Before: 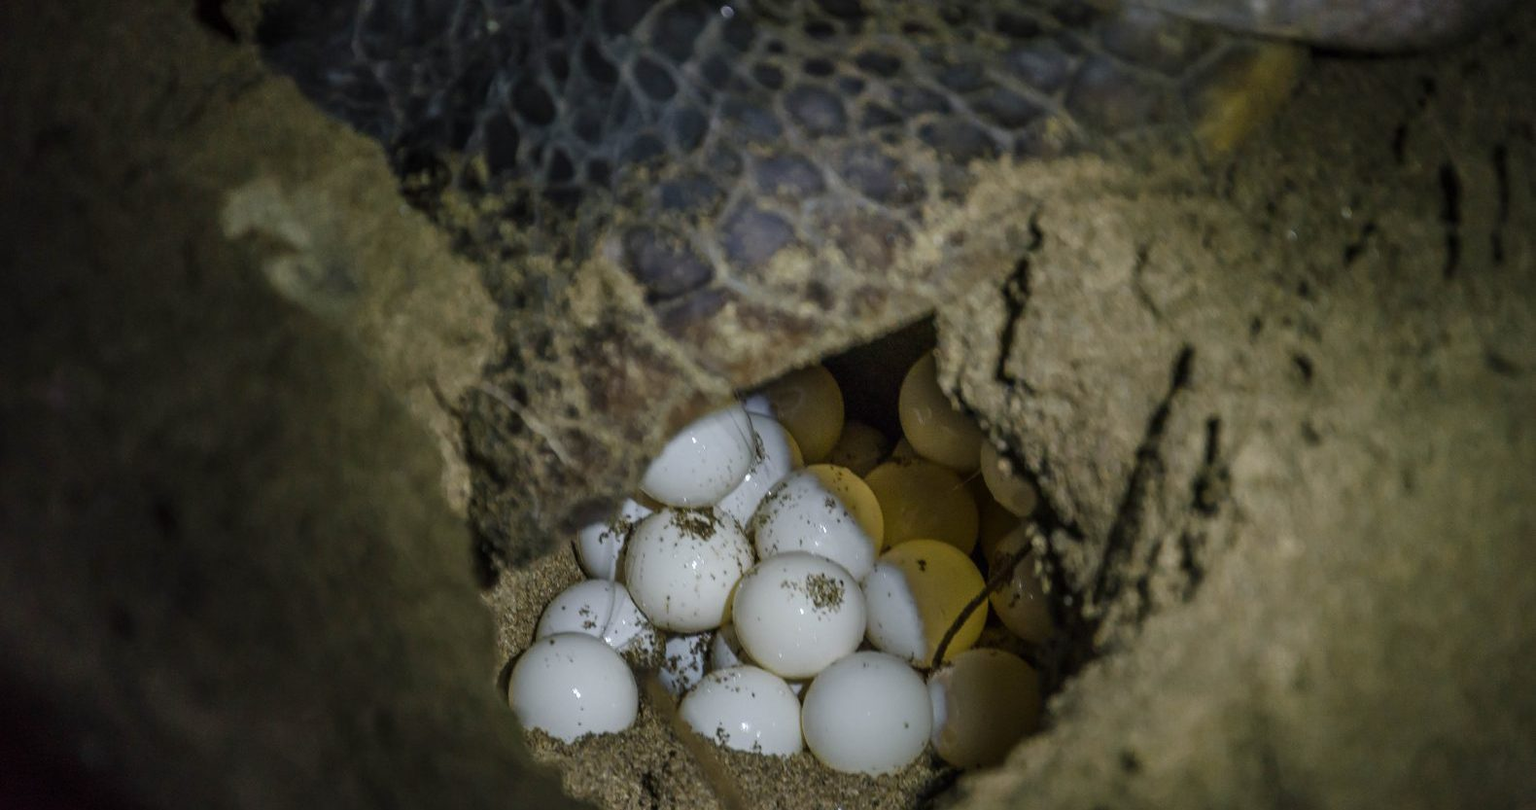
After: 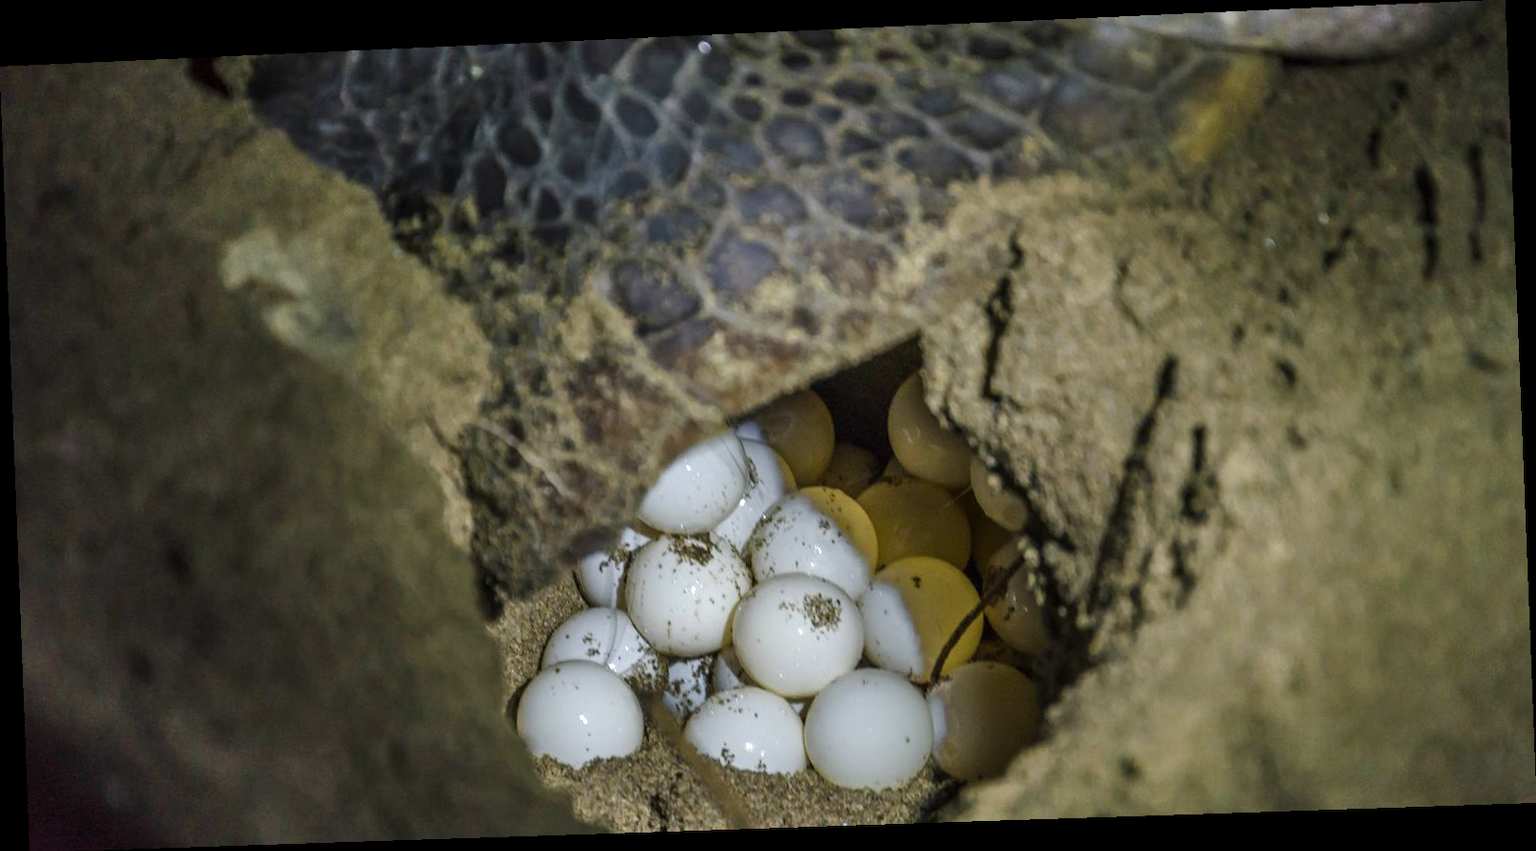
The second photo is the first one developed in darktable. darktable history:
exposure: exposure 0.507 EV, compensate highlight preservation false
rotate and perspective: rotation -2.22°, lens shift (horizontal) -0.022, automatic cropping off
shadows and highlights: shadows 43.71, white point adjustment -1.46, soften with gaussian
